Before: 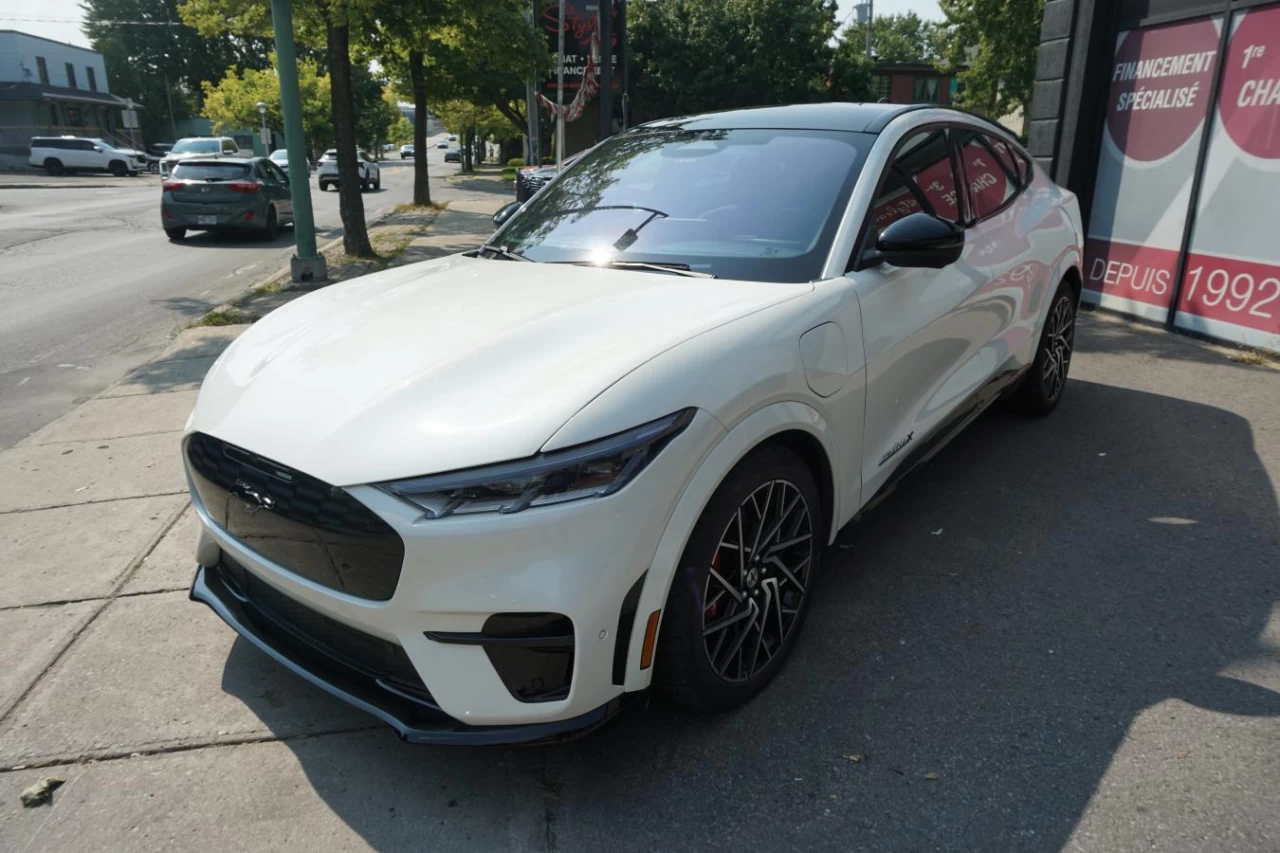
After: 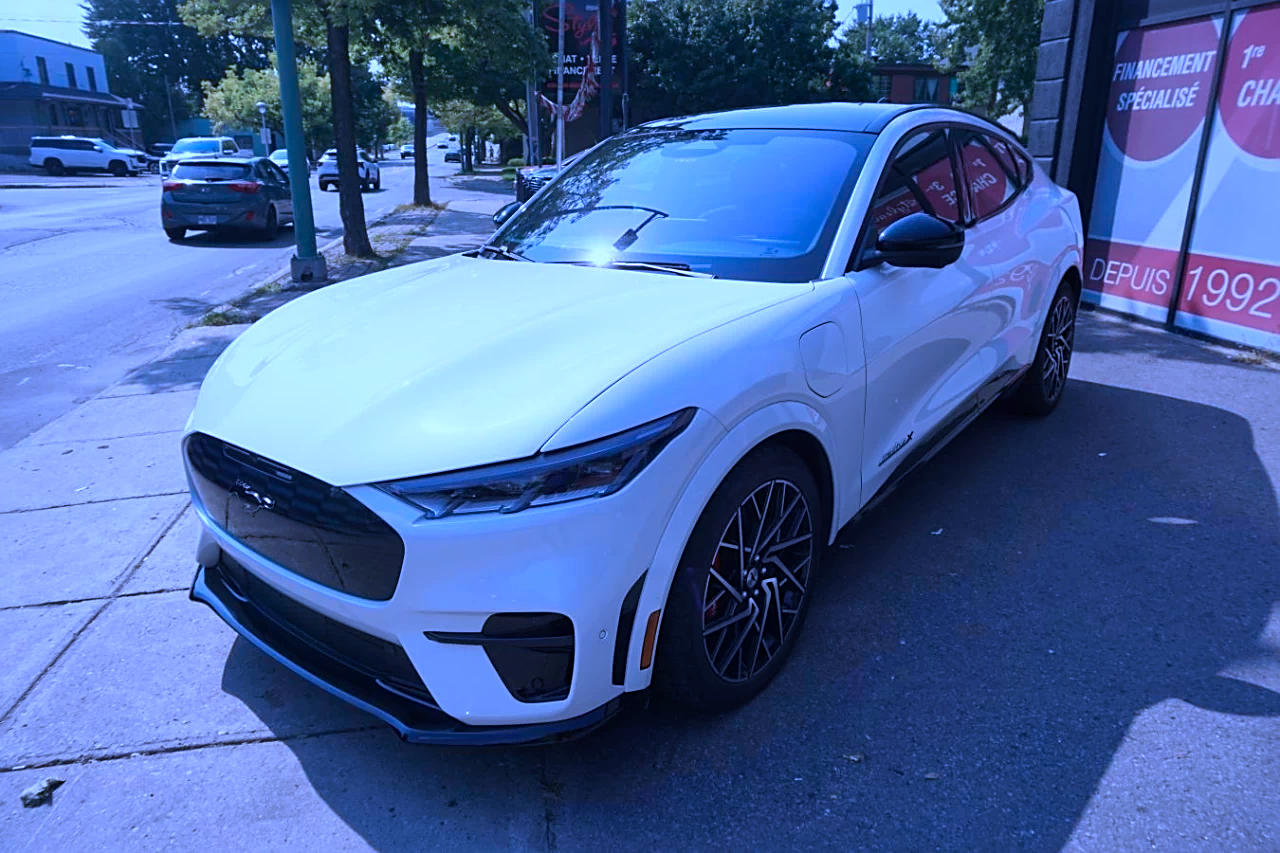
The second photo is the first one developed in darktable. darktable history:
color calibration: output R [1.063, -0.012, -0.003, 0], output B [-0.079, 0.047, 1, 0], illuminant custom, x 0.46, y 0.43, temperature 2642.66 K
sharpen: on, module defaults
